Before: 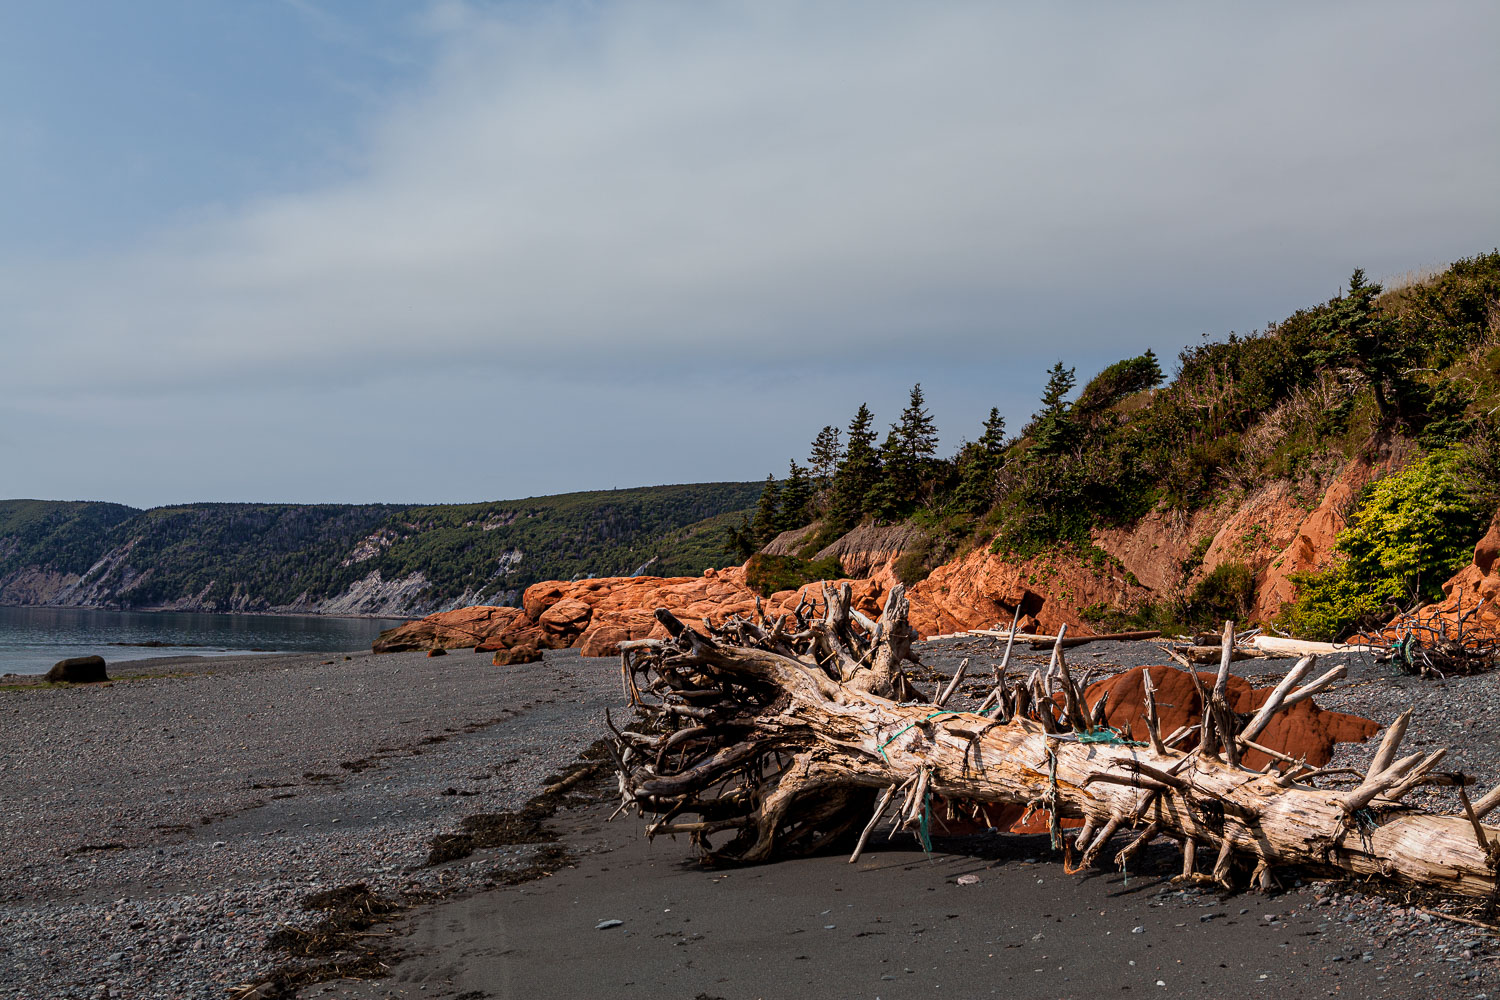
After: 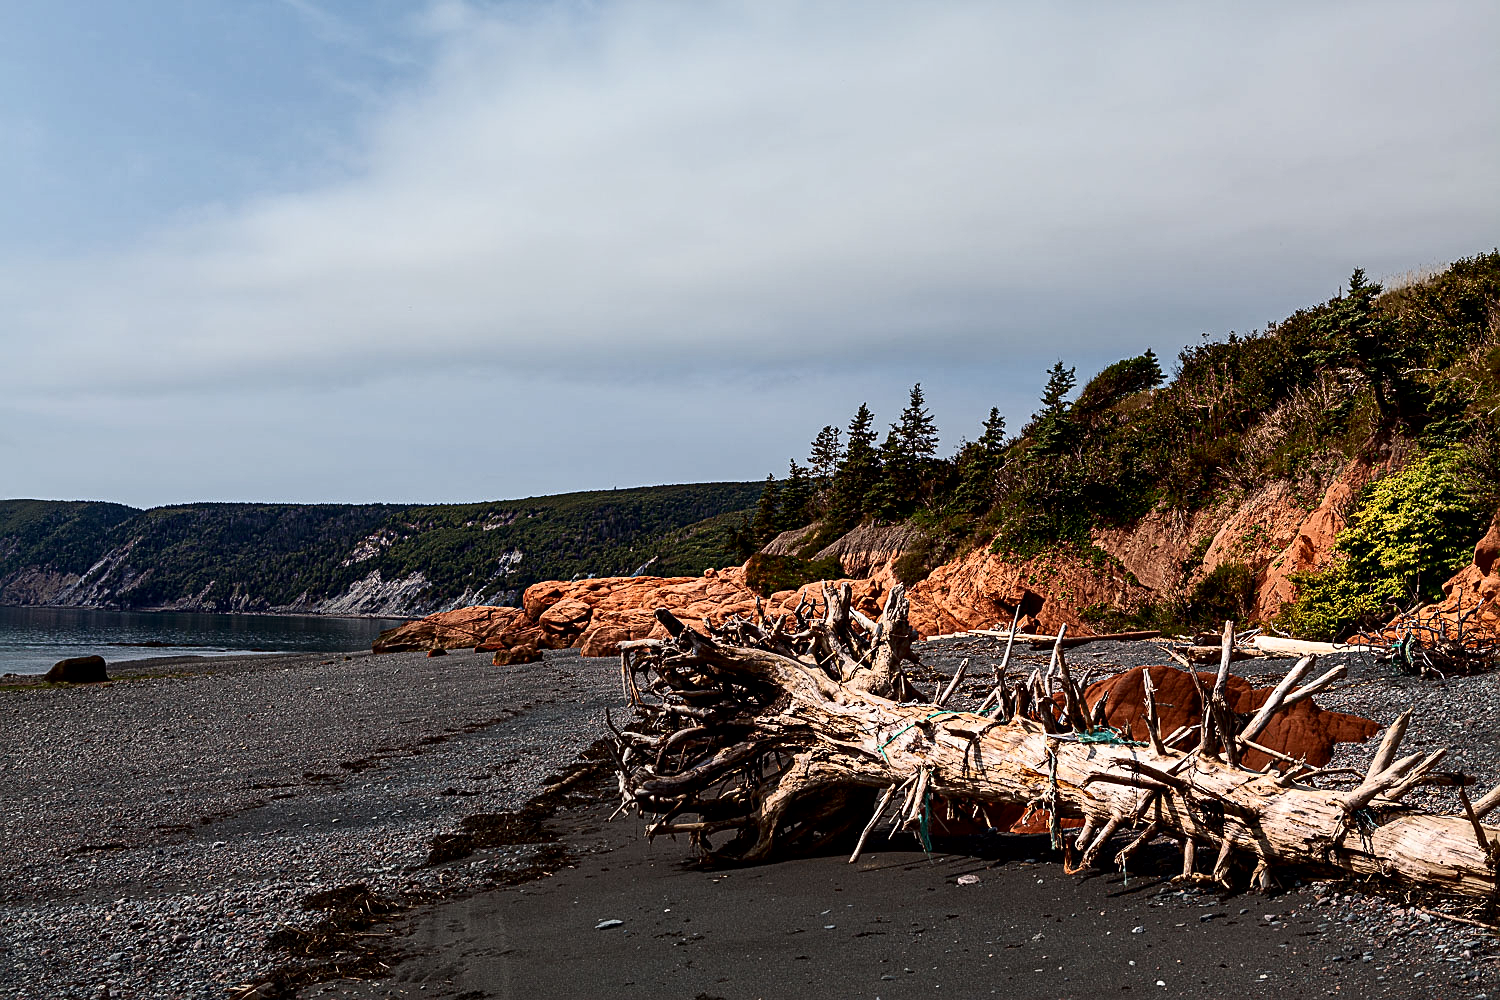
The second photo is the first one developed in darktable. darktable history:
contrast brightness saturation: contrast 0.29
sharpen: on, module defaults
local contrast: mode bilateral grid, contrast 21, coarseness 51, detail 119%, midtone range 0.2
